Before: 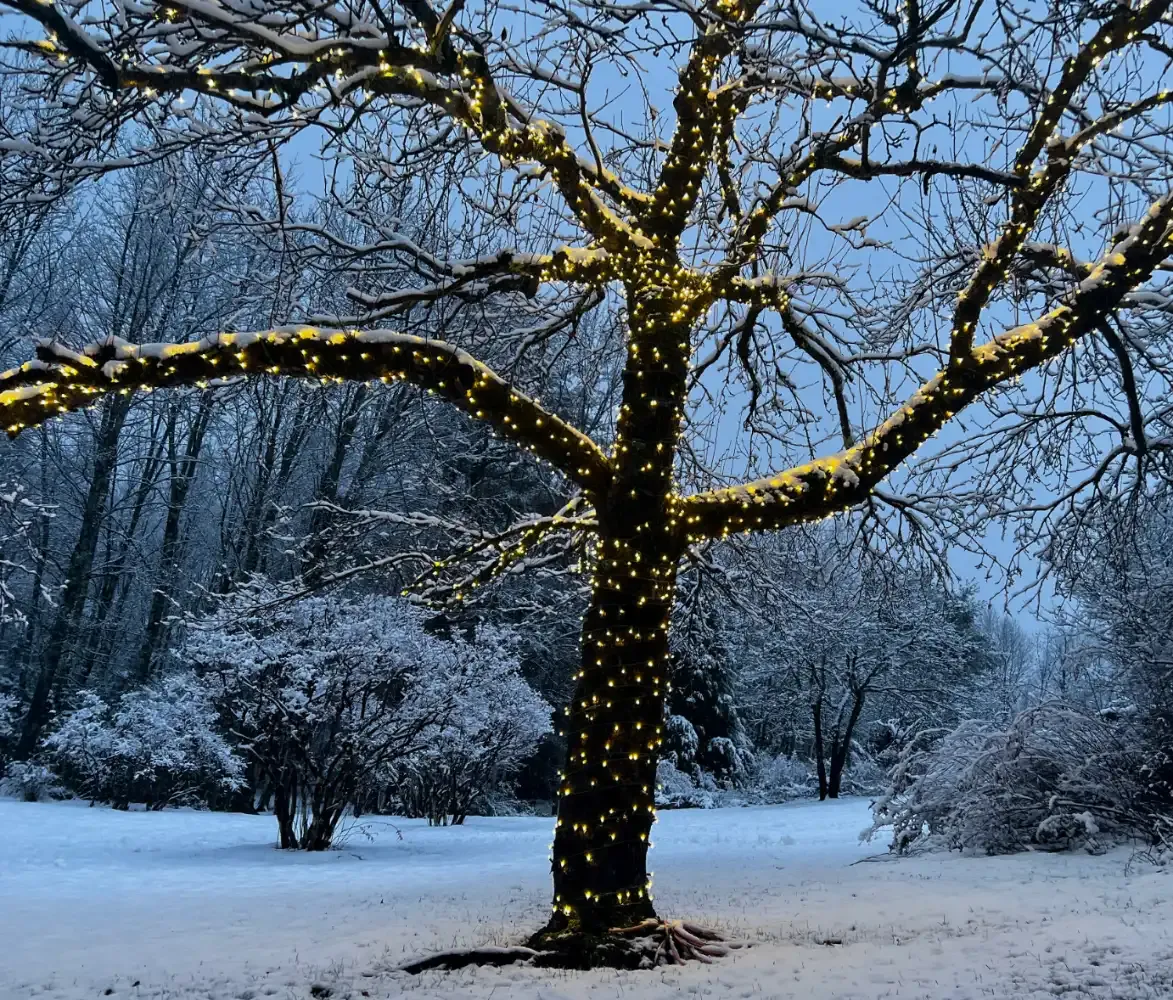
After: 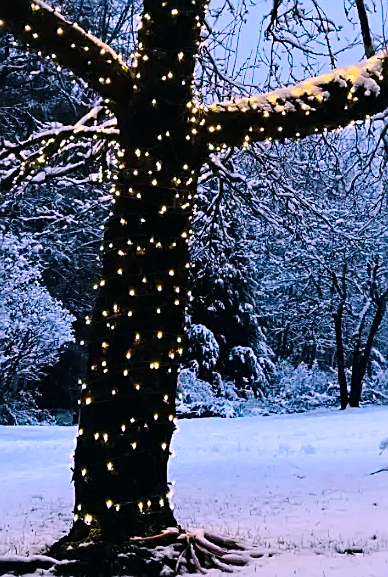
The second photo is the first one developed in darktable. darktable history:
color balance: mode lift, gamma, gain (sRGB), lift [1, 1, 1.022, 1.026]
sharpen: on, module defaults
color correction: highlights a* 15.46, highlights b* -20.56
crop: left 40.878%, top 39.176%, right 25.993%, bottom 3.081%
base curve: curves: ch0 [(0, 0) (0.036, 0.025) (0.121, 0.166) (0.206, 0.329) (0.605, 0.79) (1, 1)], preserve colors none
